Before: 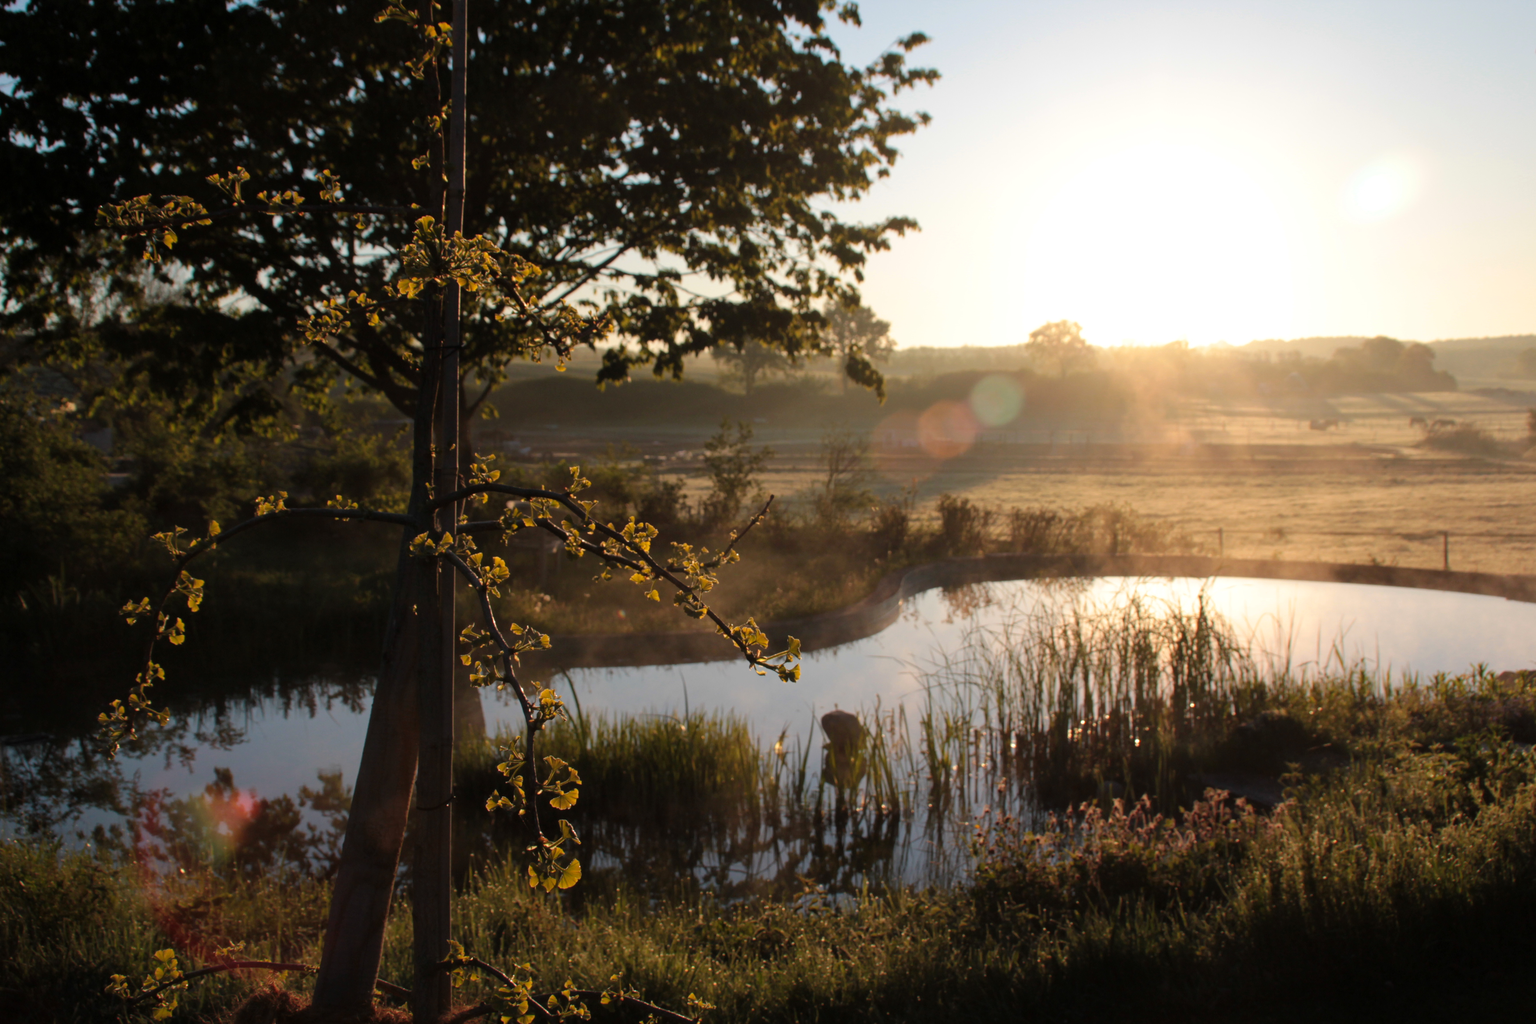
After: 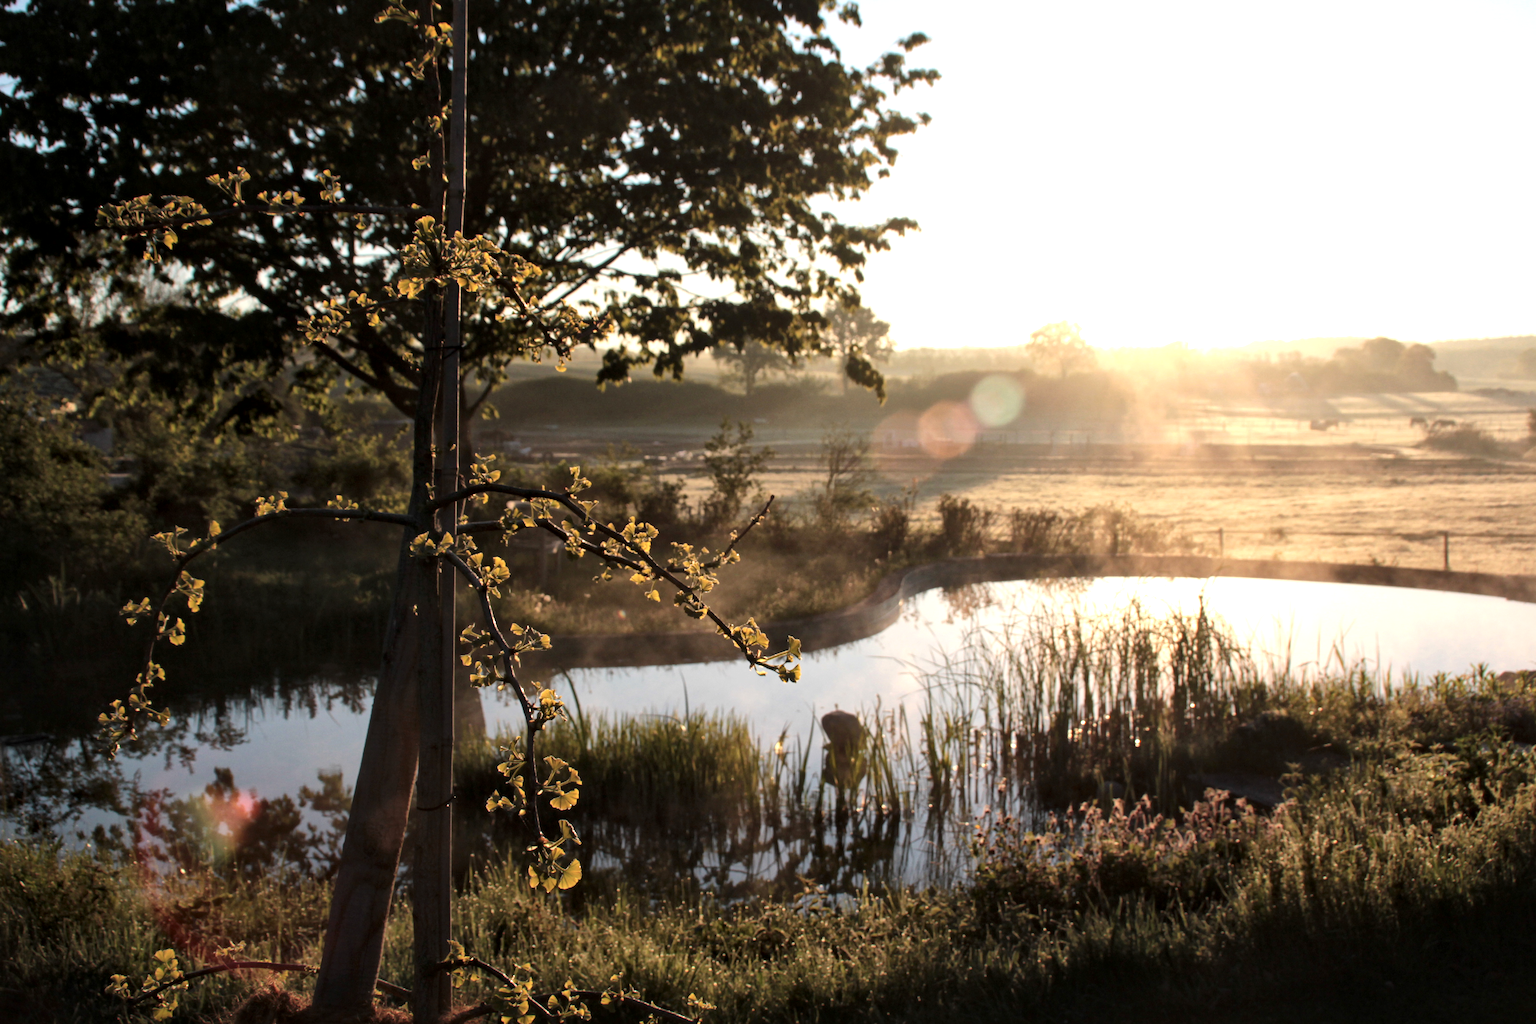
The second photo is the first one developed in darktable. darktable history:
local contrast: mode bilateral grid, contrast 20, coarseness 50, detail 144%, midtone range 0.2
exposure: exposure 0.74 EV, compensate highlight preservation false
contrast brightness saturation: contrast 0.11, saturation -0.17
